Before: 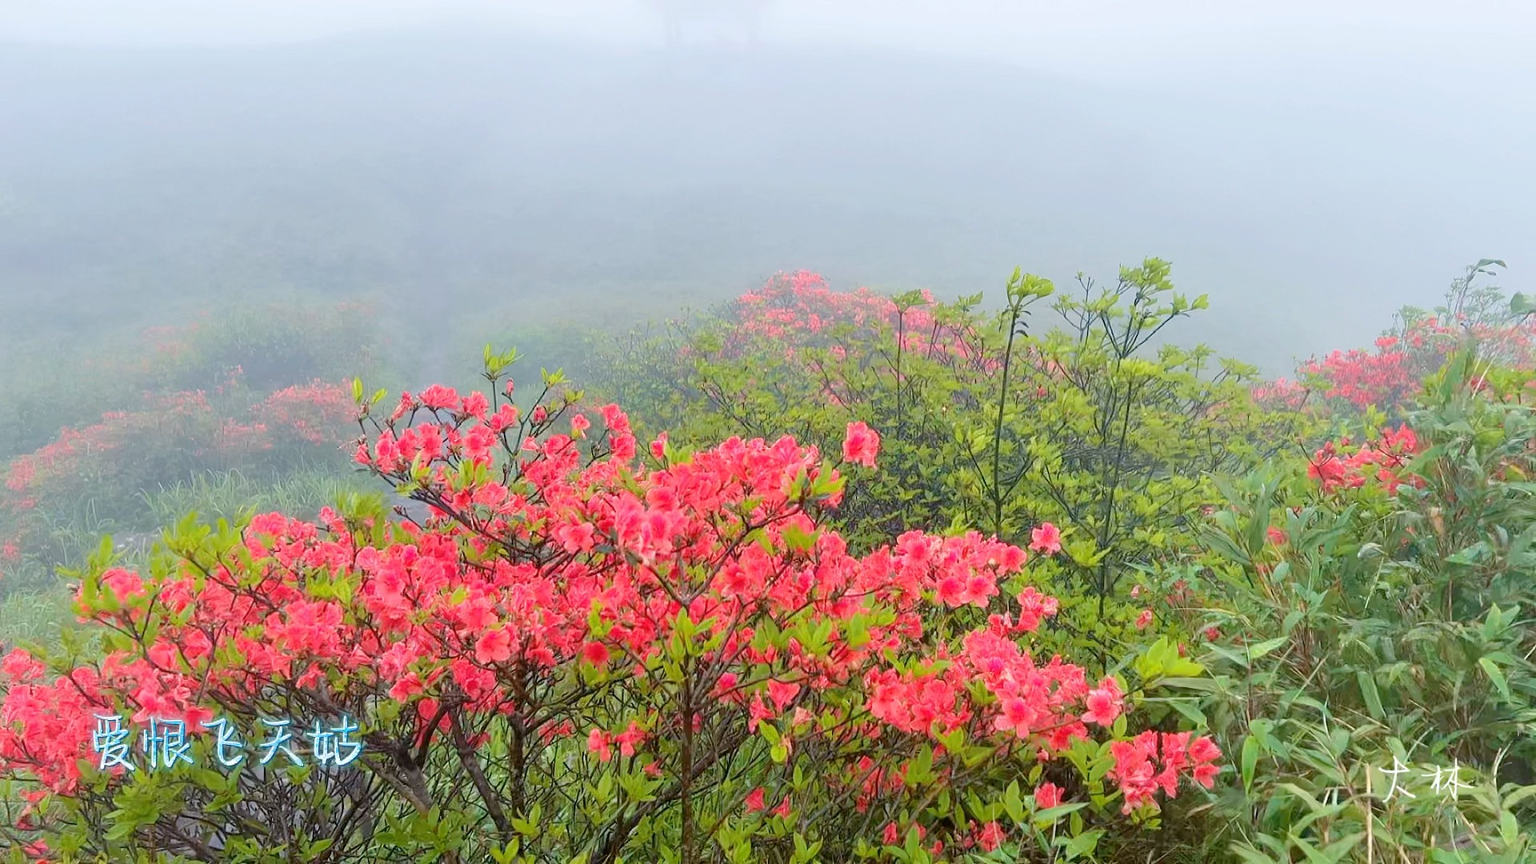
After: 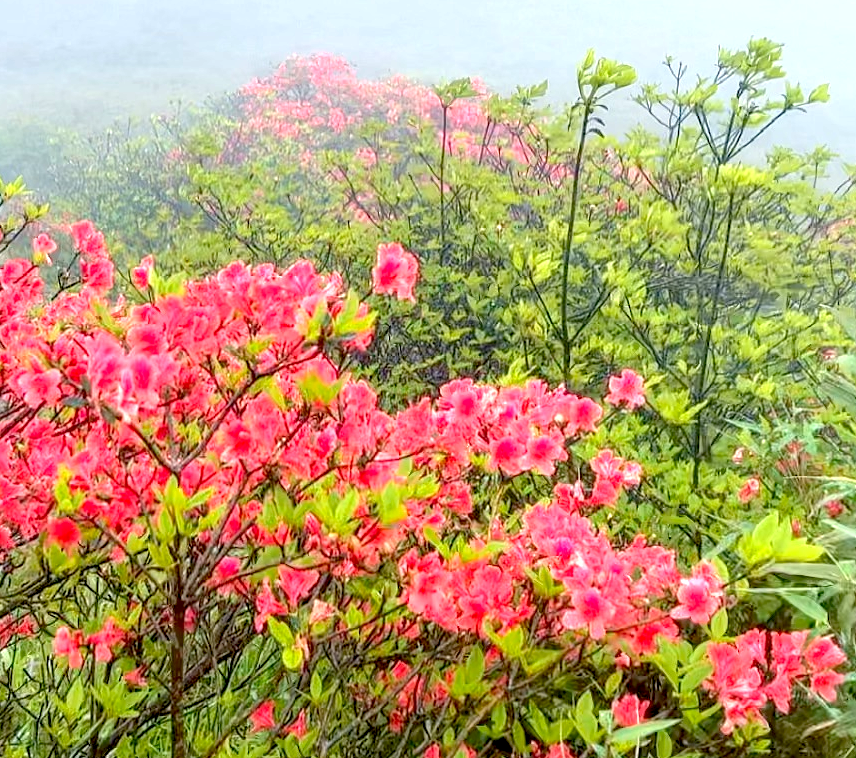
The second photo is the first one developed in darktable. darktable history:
crop: left 35.51%, top 26.344%, right 19.899%, bottom 3.379%
exposure: black level correction 0.012, exposure 0.693 EV, compensate exposure bias true, compensate highlight preservation false
local contrast: detail 130%
